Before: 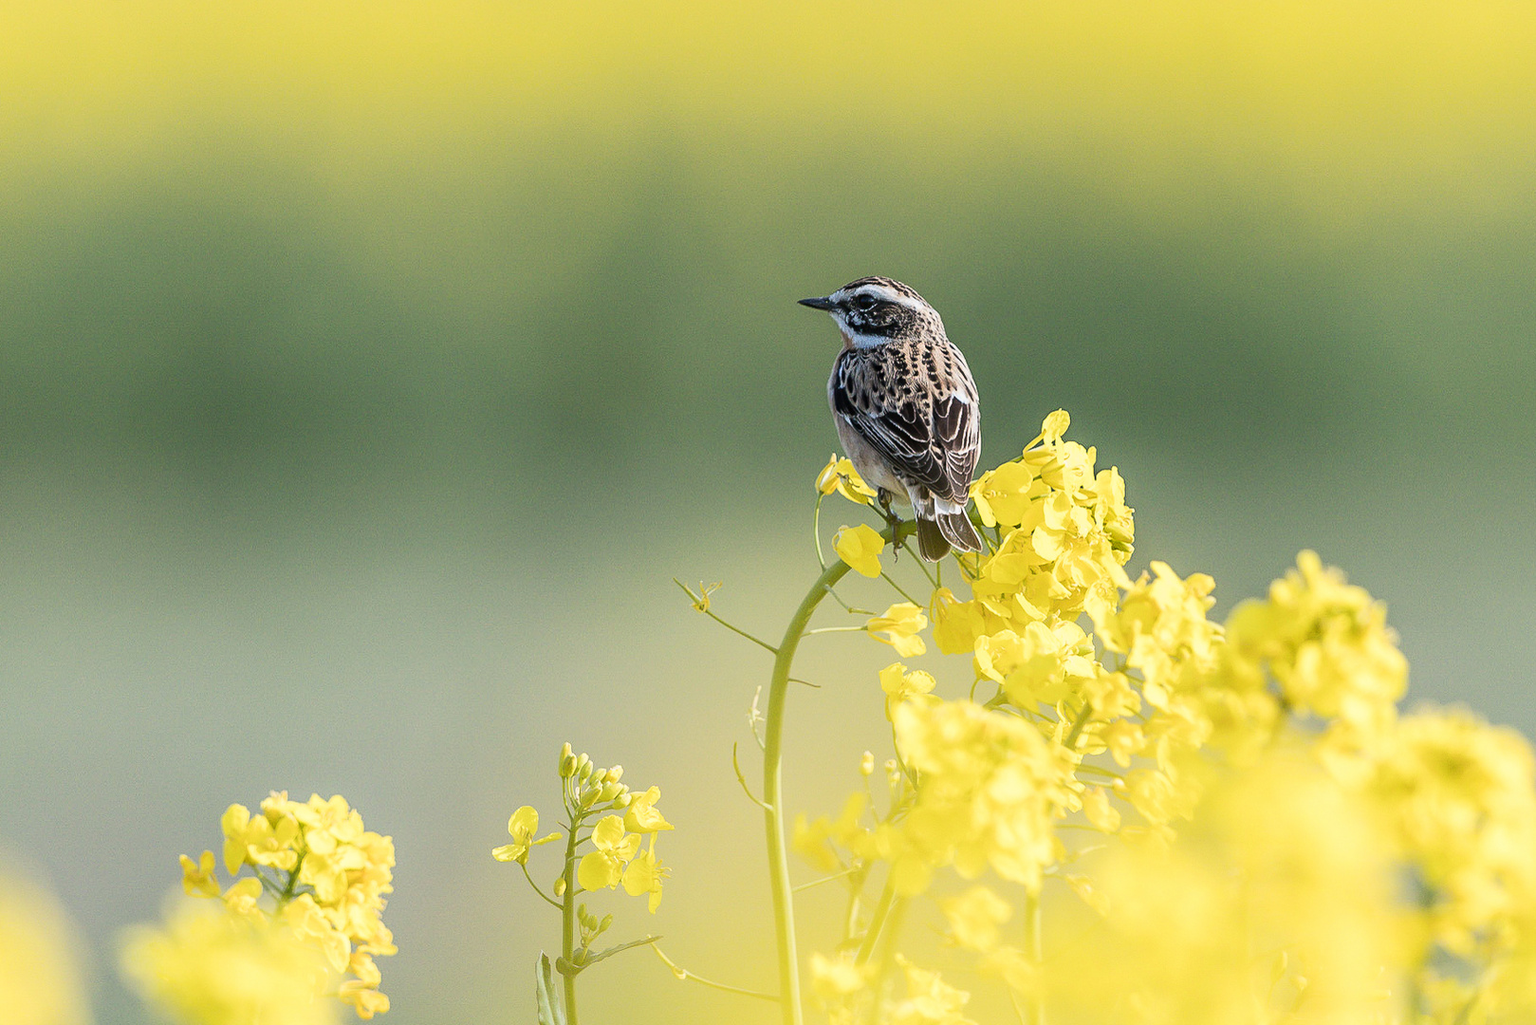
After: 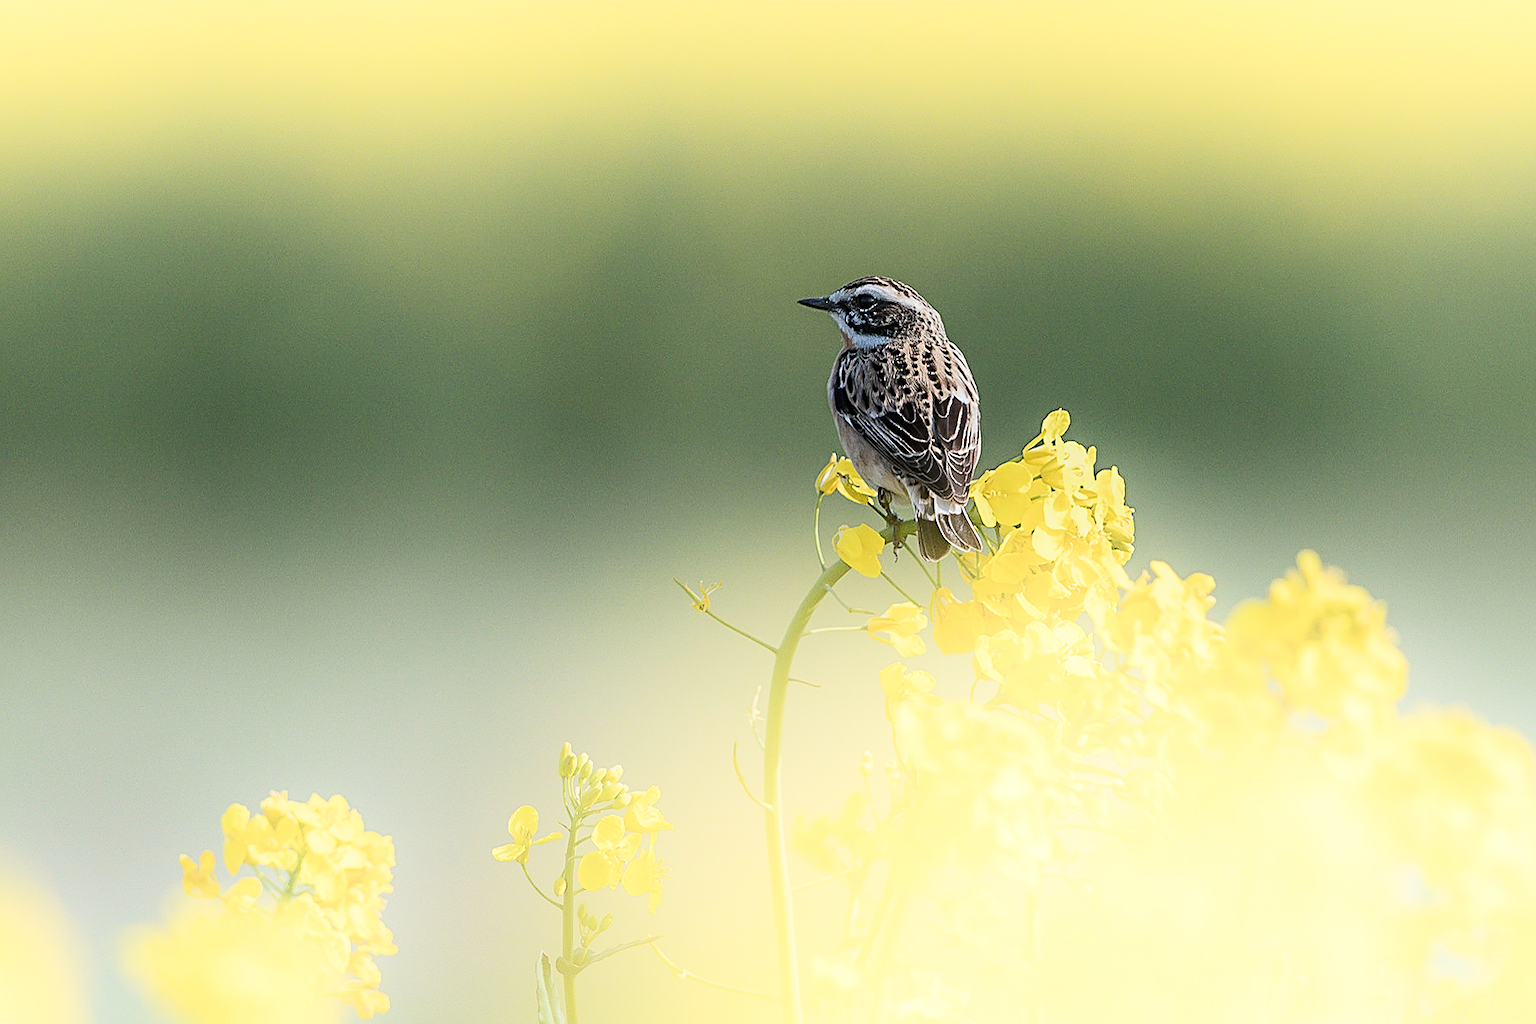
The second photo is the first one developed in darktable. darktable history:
exposure: exposure -0.156 EV, compensate highlight preservation false
sharpen: on, module defaults
shadows and highlights: shadows -21.51, highlights 99.76, soften with gaussian
